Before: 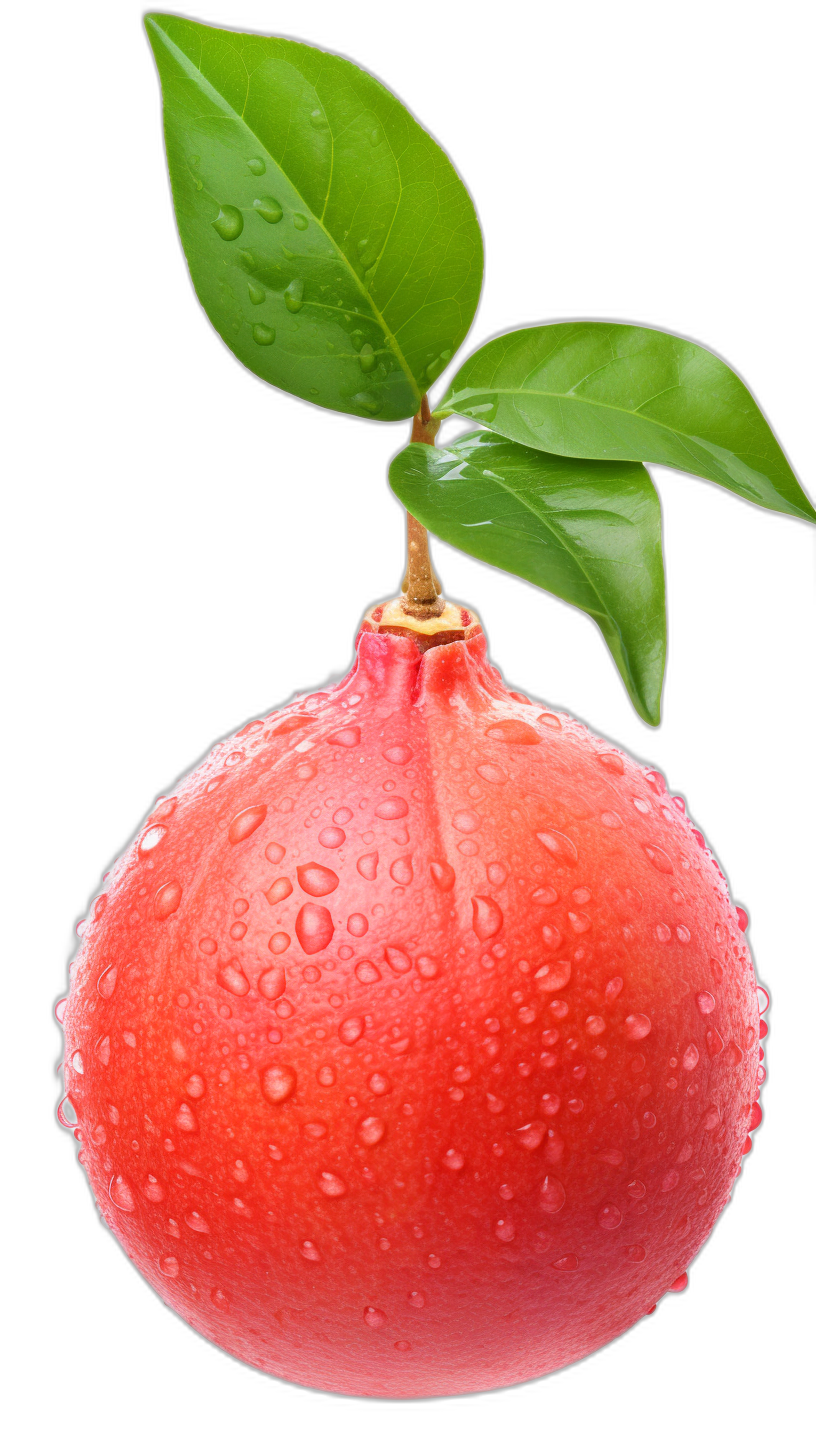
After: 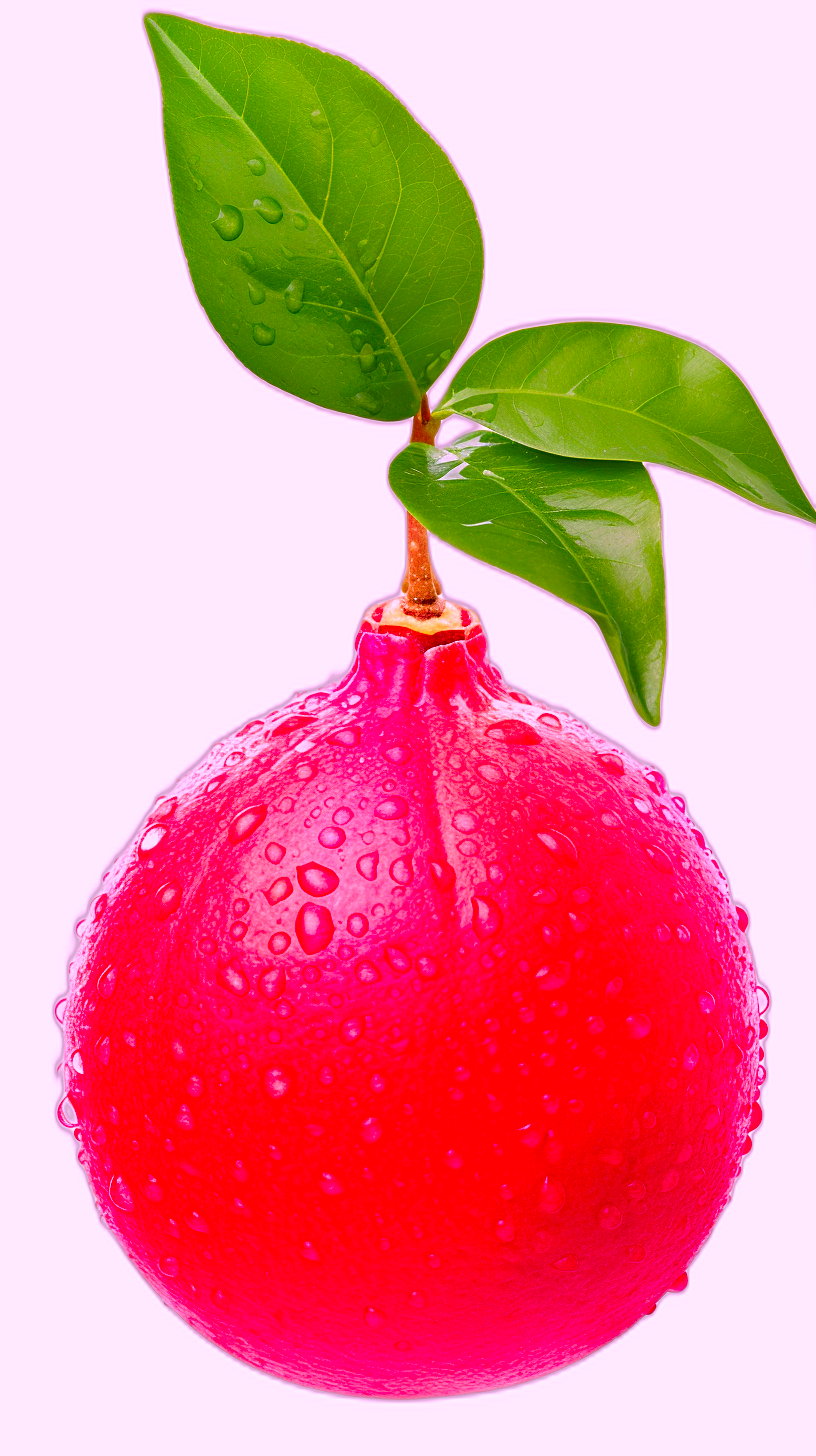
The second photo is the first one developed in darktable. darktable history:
color correction: highlights a* 19.06, highlights b* -12.12, saturation 1.68
contrast brightness saturation: contrast 0.026, brightness -0.035
sharpen: on, module defaults
